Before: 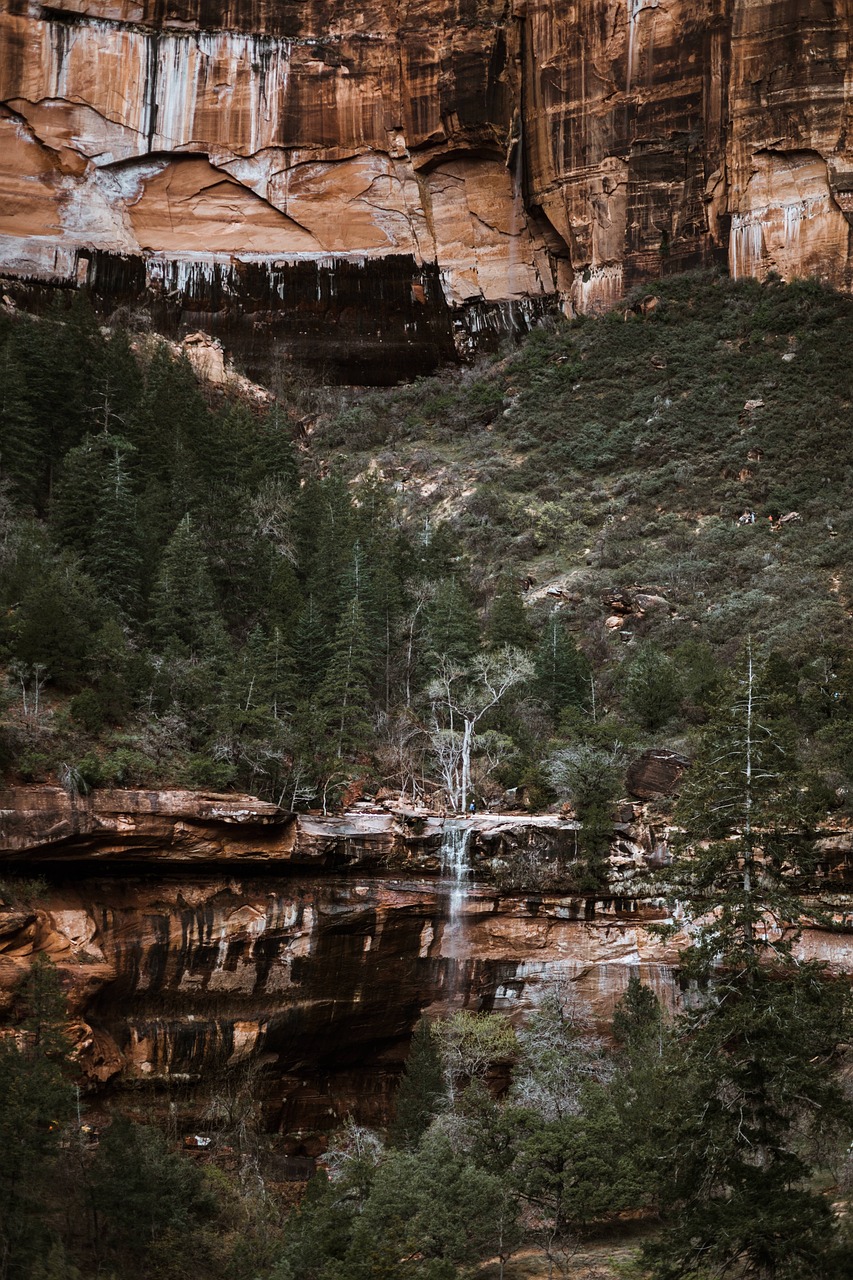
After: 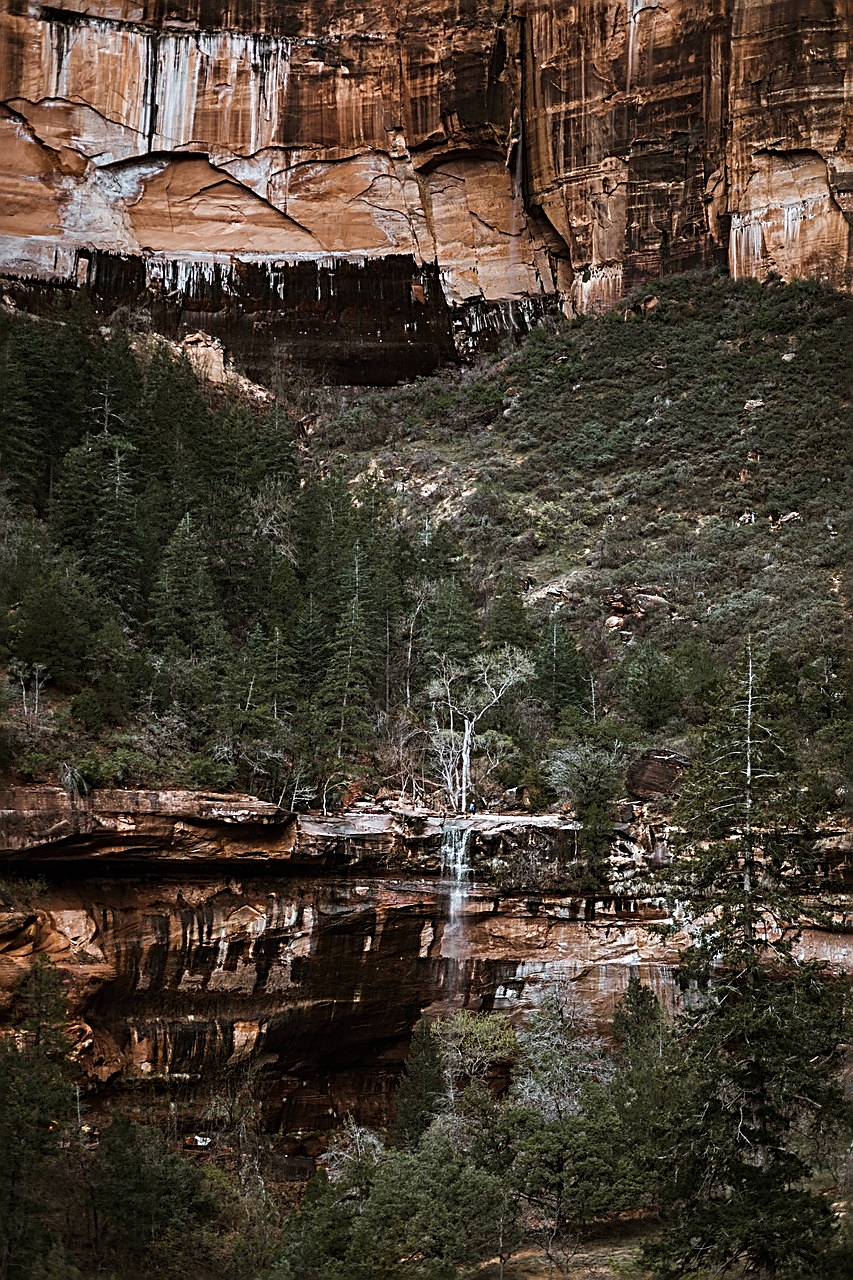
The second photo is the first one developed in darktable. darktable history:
sharpen: radius 2.656, amount 0.671
